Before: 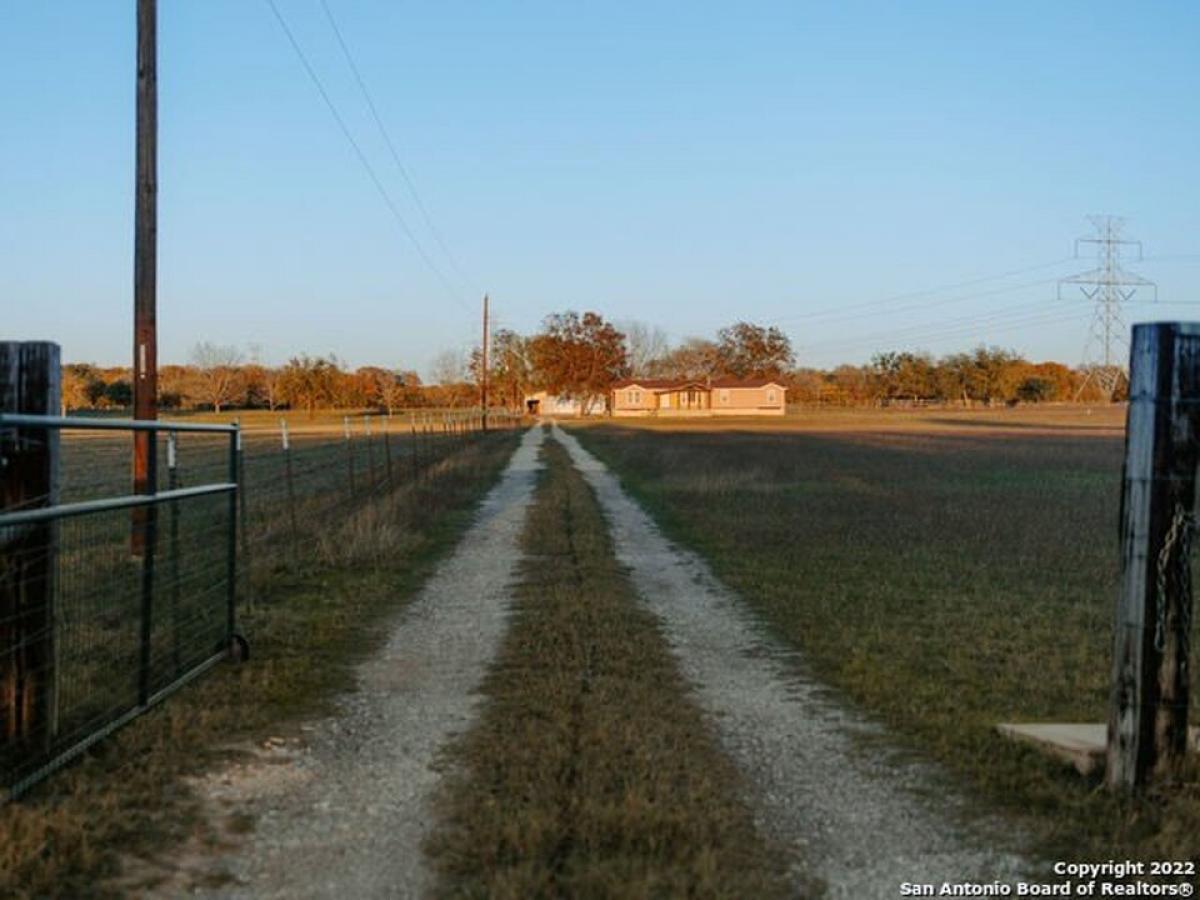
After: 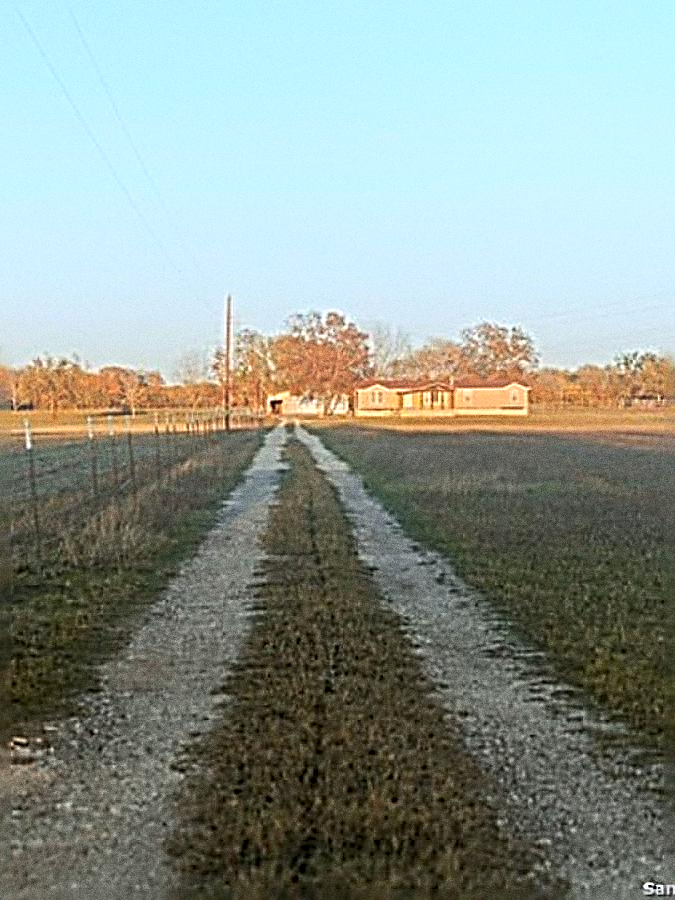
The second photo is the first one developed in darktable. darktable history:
grain: coarseness 0.09 ISO, strength 40%
crop: left 21.496%, right 22.254%
sharpen: radius 4.001, amount 2
bloom: size 38%, threshold 95%, strength 30%
